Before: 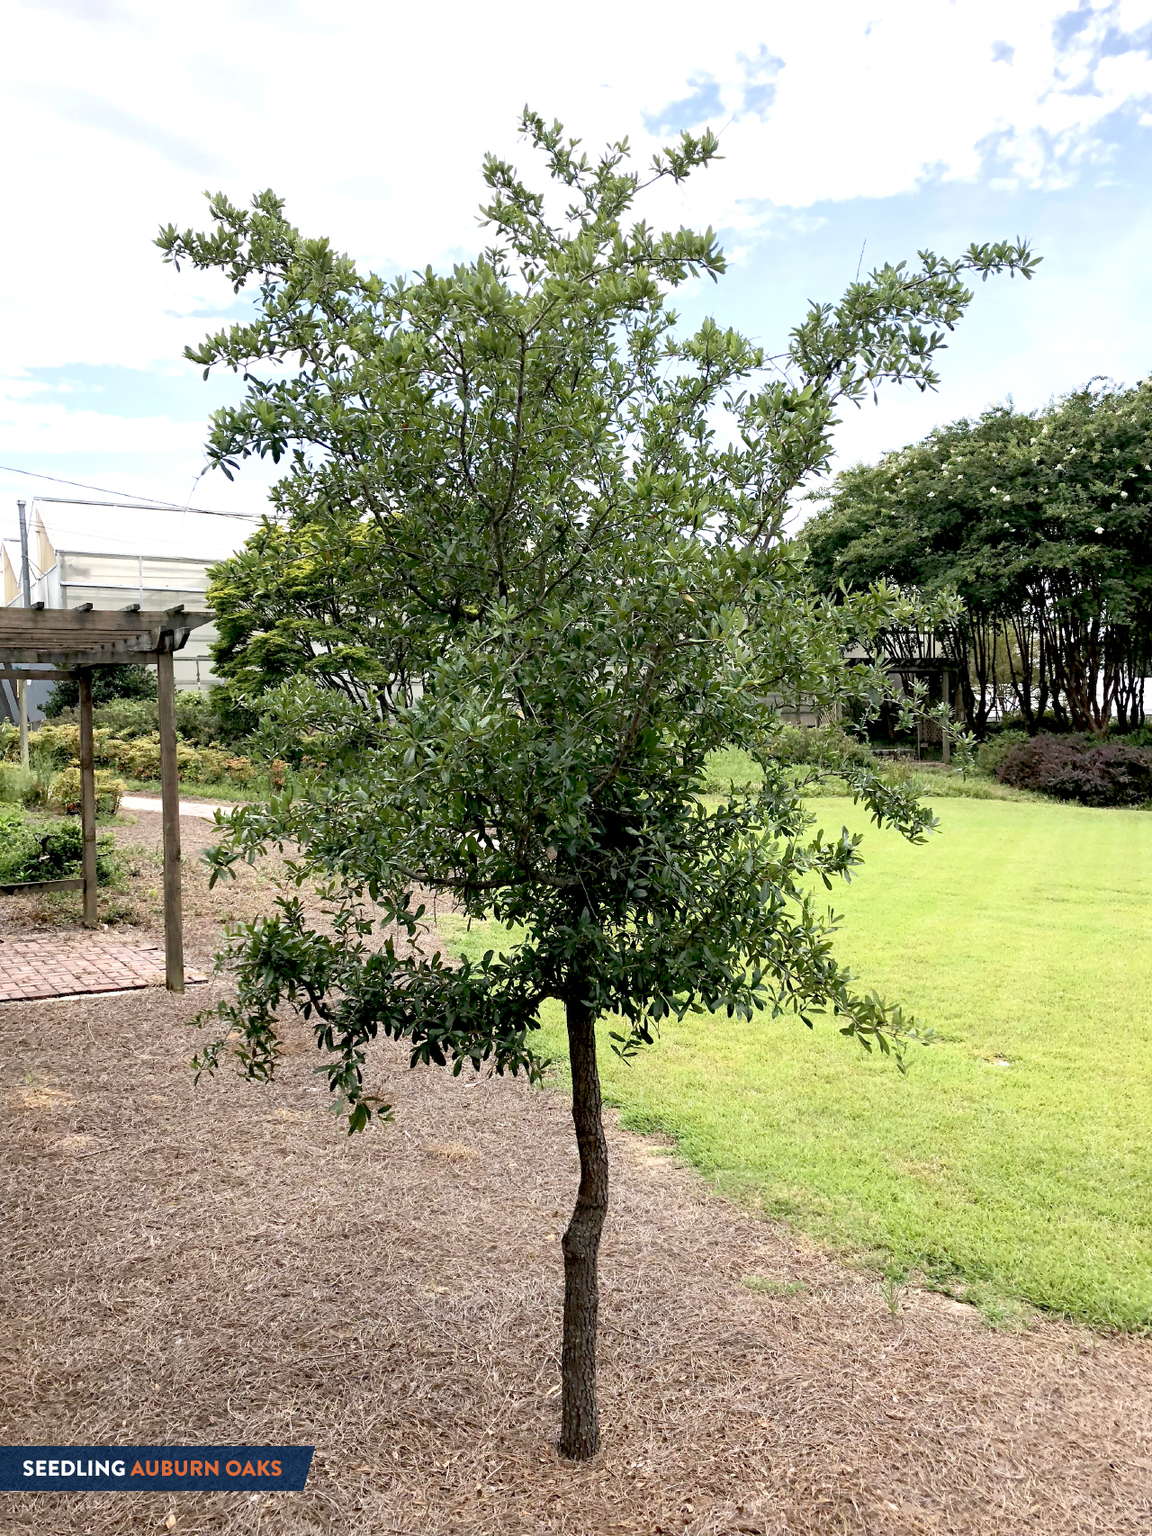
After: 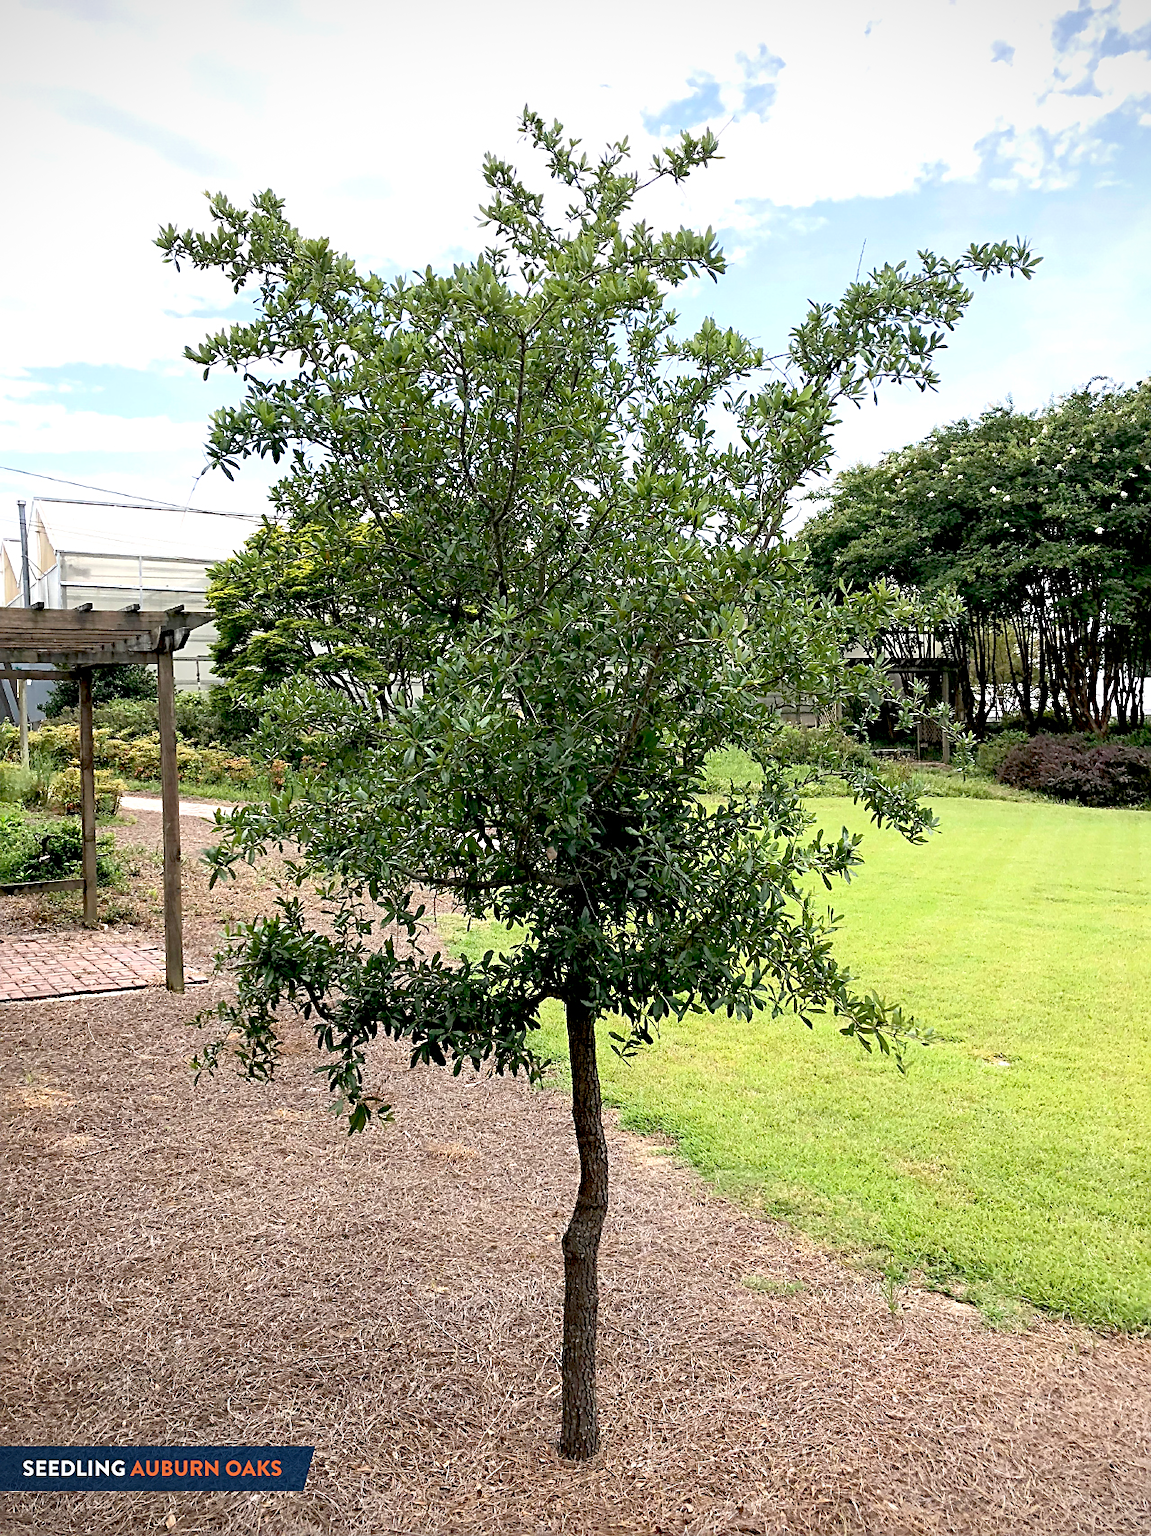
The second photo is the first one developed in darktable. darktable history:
sharpen: on, module defaults
vignetting: fall-off start 100%, fall-off radius 71%, brightness -0.434, saturation -0.2, width/height ratio 1.178, dithering 8-bit output, unbound false
